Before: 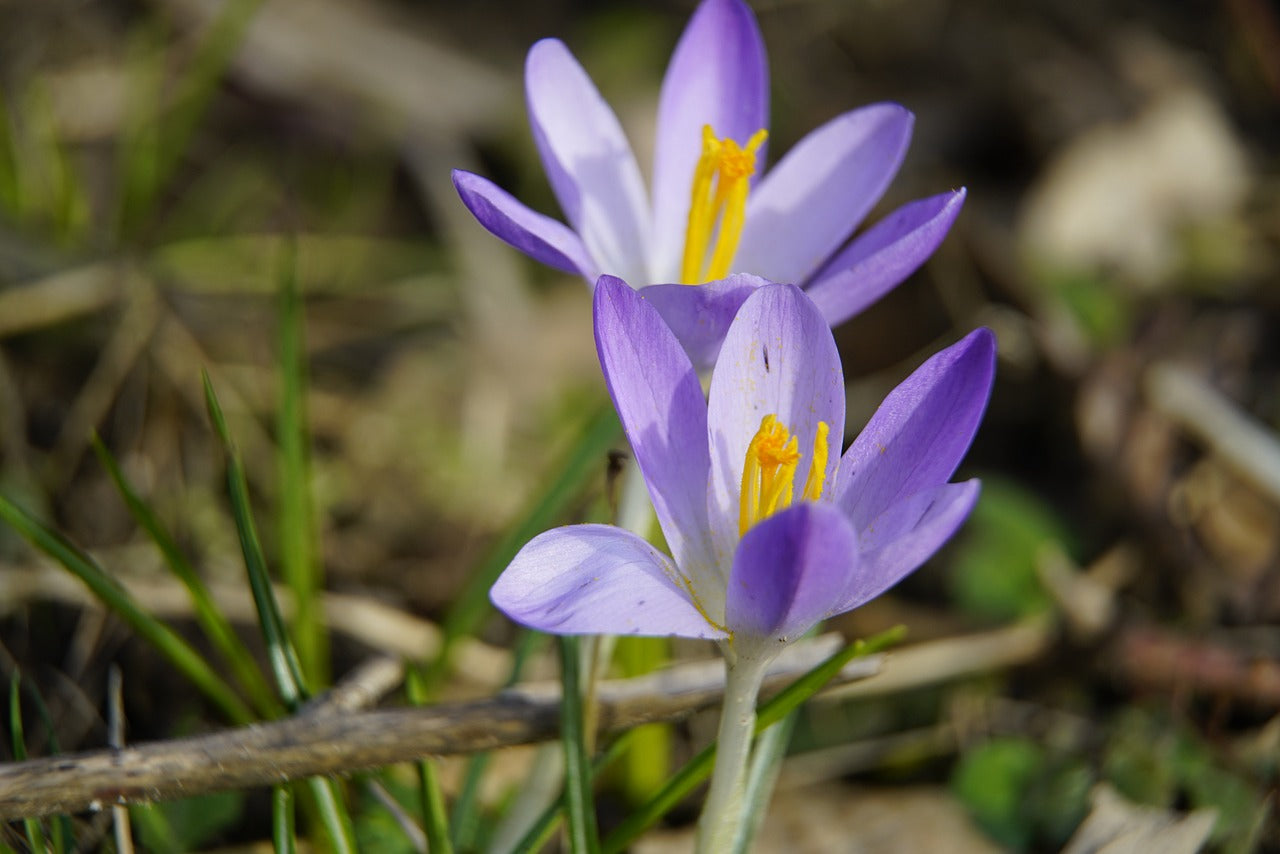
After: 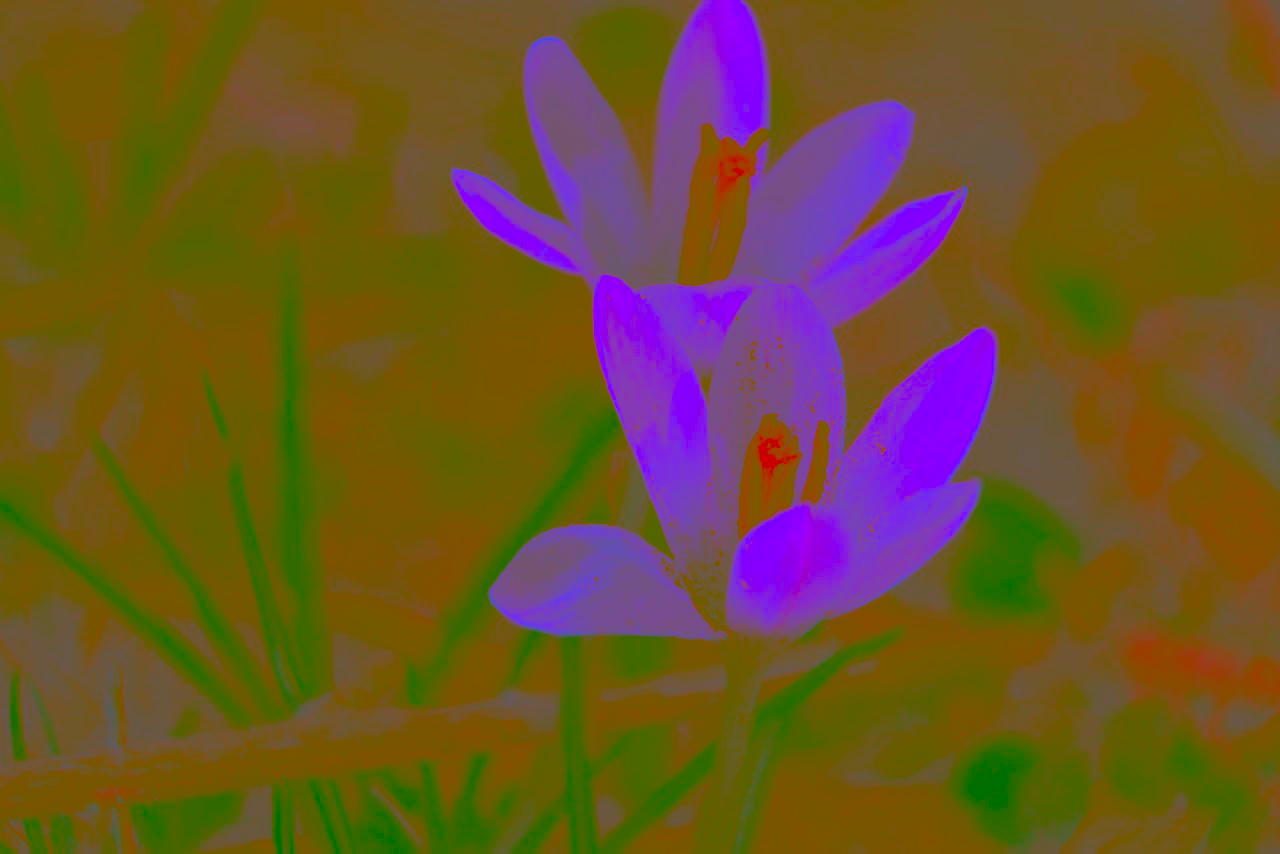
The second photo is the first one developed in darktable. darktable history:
contrast brightness saturation: contrast -0.989, brightness -0.18, saturation 0.748
exposure: black level correction 0, exposure 1.099 EV, compensate exposure bias true, compensate highlight preservation false
color correction: highlights a* 14.86, highlights b* 31.99
